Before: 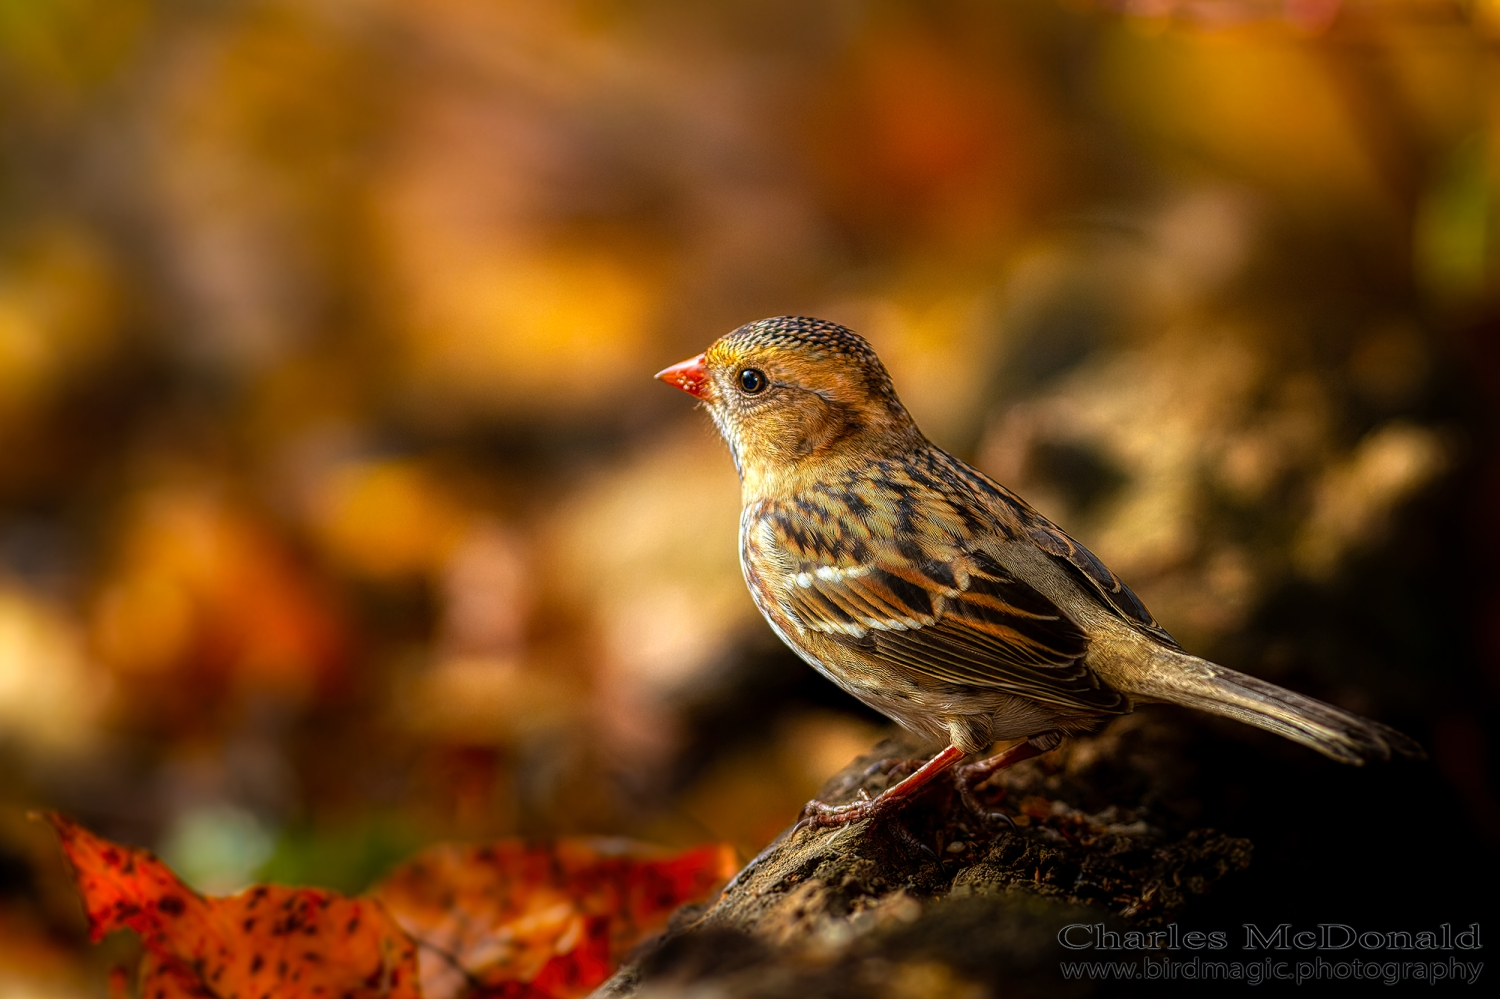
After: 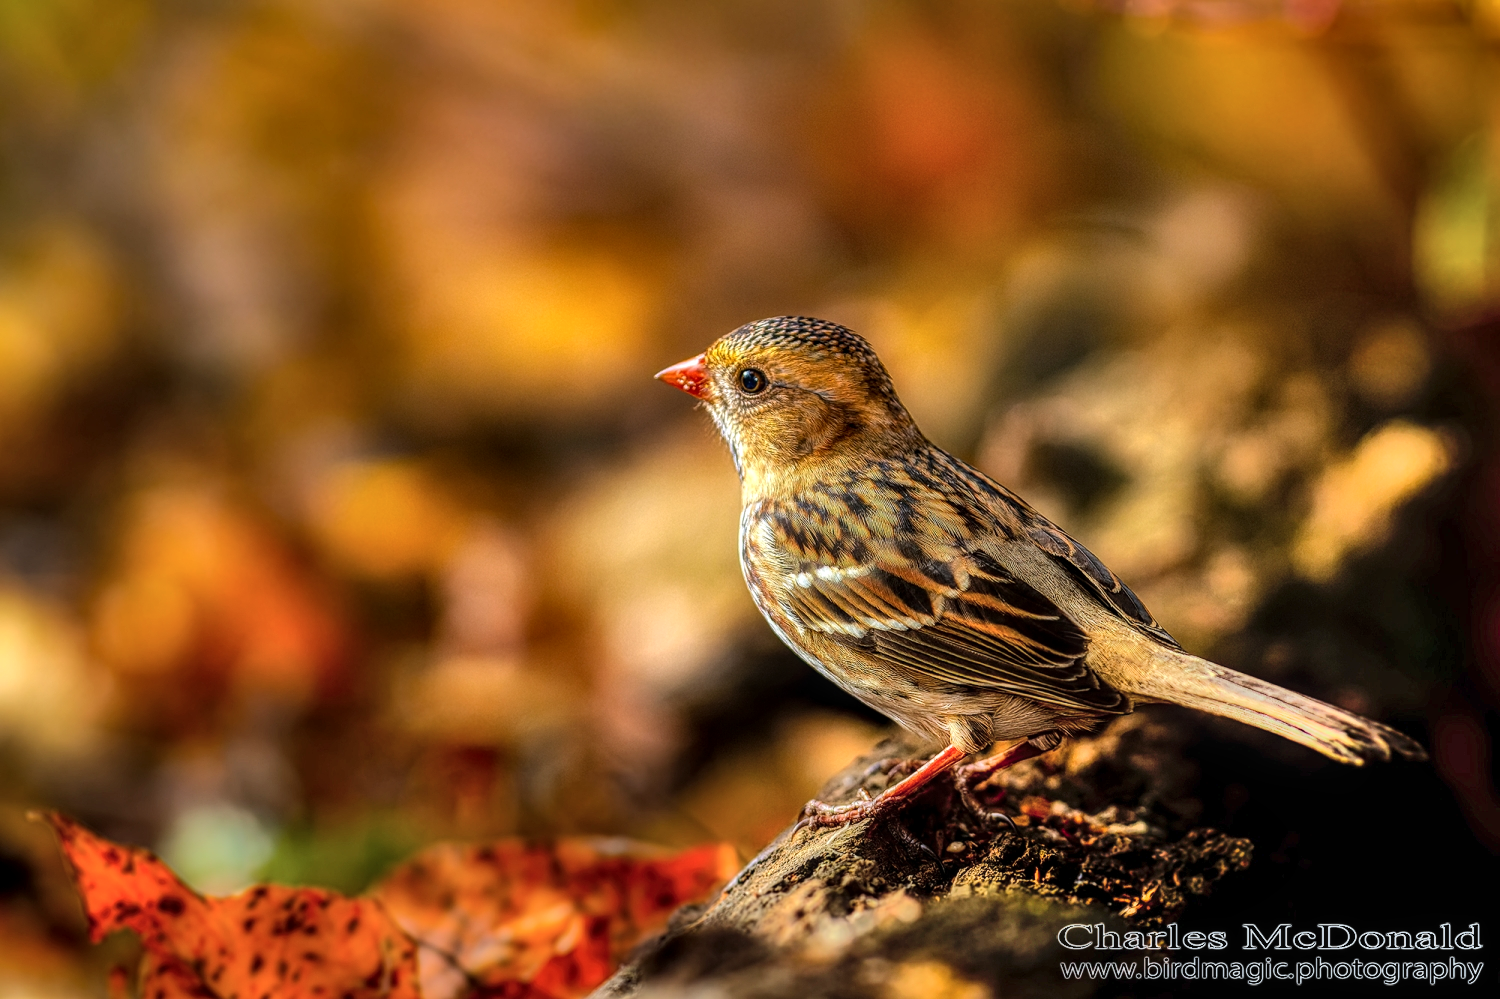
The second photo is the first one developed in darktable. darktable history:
local contrast: on, module defaults
shadows and highlights: shadows 75.72, highlights -60.93, soften with gaussian
